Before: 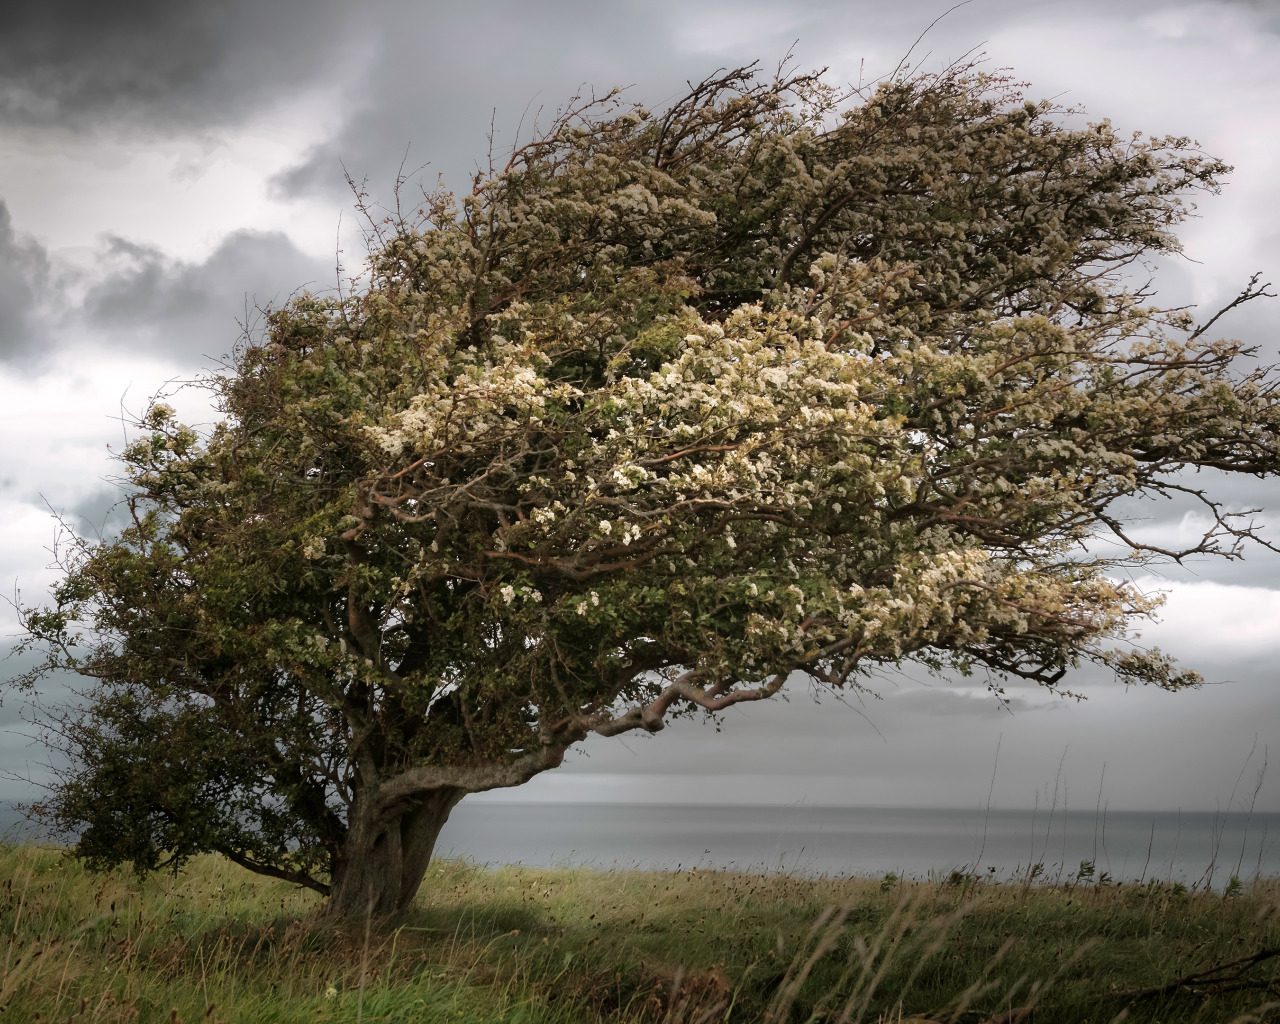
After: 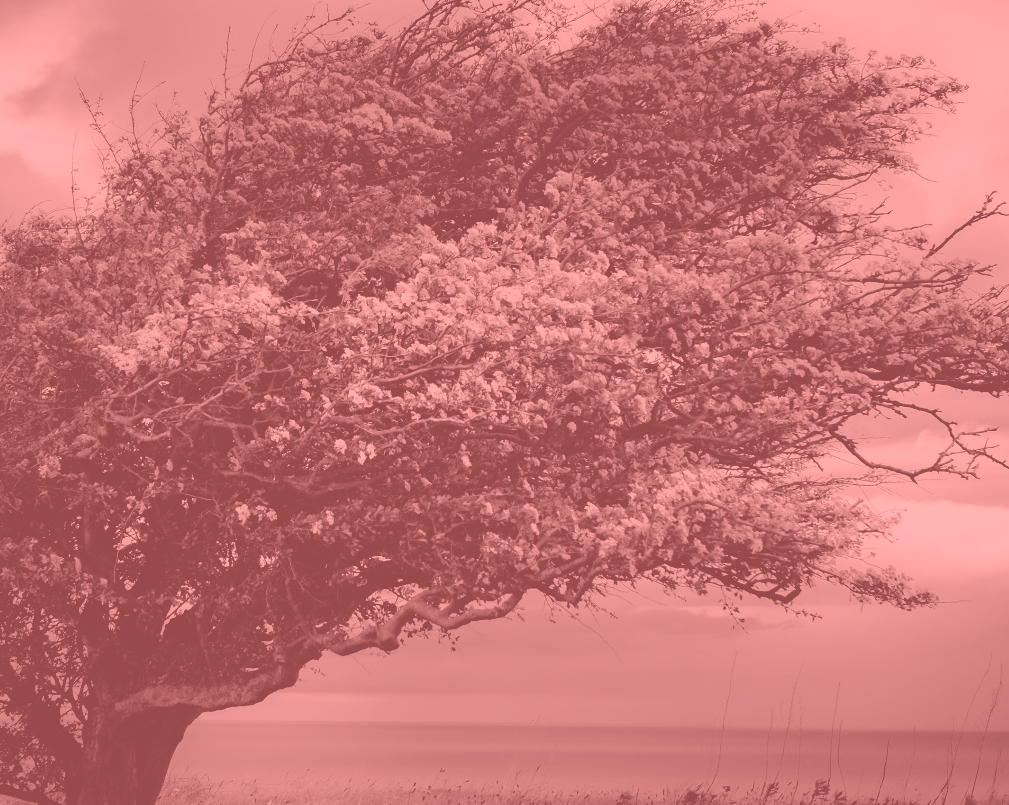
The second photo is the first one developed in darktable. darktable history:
white balance: red 0.931, blue 1.11
exposure: exposure 0.127 EV, compensate highlight preservation false
crop and rotate: left 20.74%, top 7.912%, right 0.375%, bottom 13.378%
filmic rgb: middle gray luminance 29%, black relative exposure -10.3 EV, white relative exposure 5.5 EV, threshold 6 EV, target black luminance 0%, hardness 3.95, latitude 2.04%, contrast 1.132, highlights saturation mix 5%, shadows ↔ highlights balance 15.11%, preserve chrominance no, color science v3 (2019), use custom middle-gray values true, iterations of high-quality reconstruction 0, enable highlight reconstruction true
haze removal: compatibility mode true, adaptive false
colorize: saturation 51%, source mix 50.67%, lightness 50.67%
